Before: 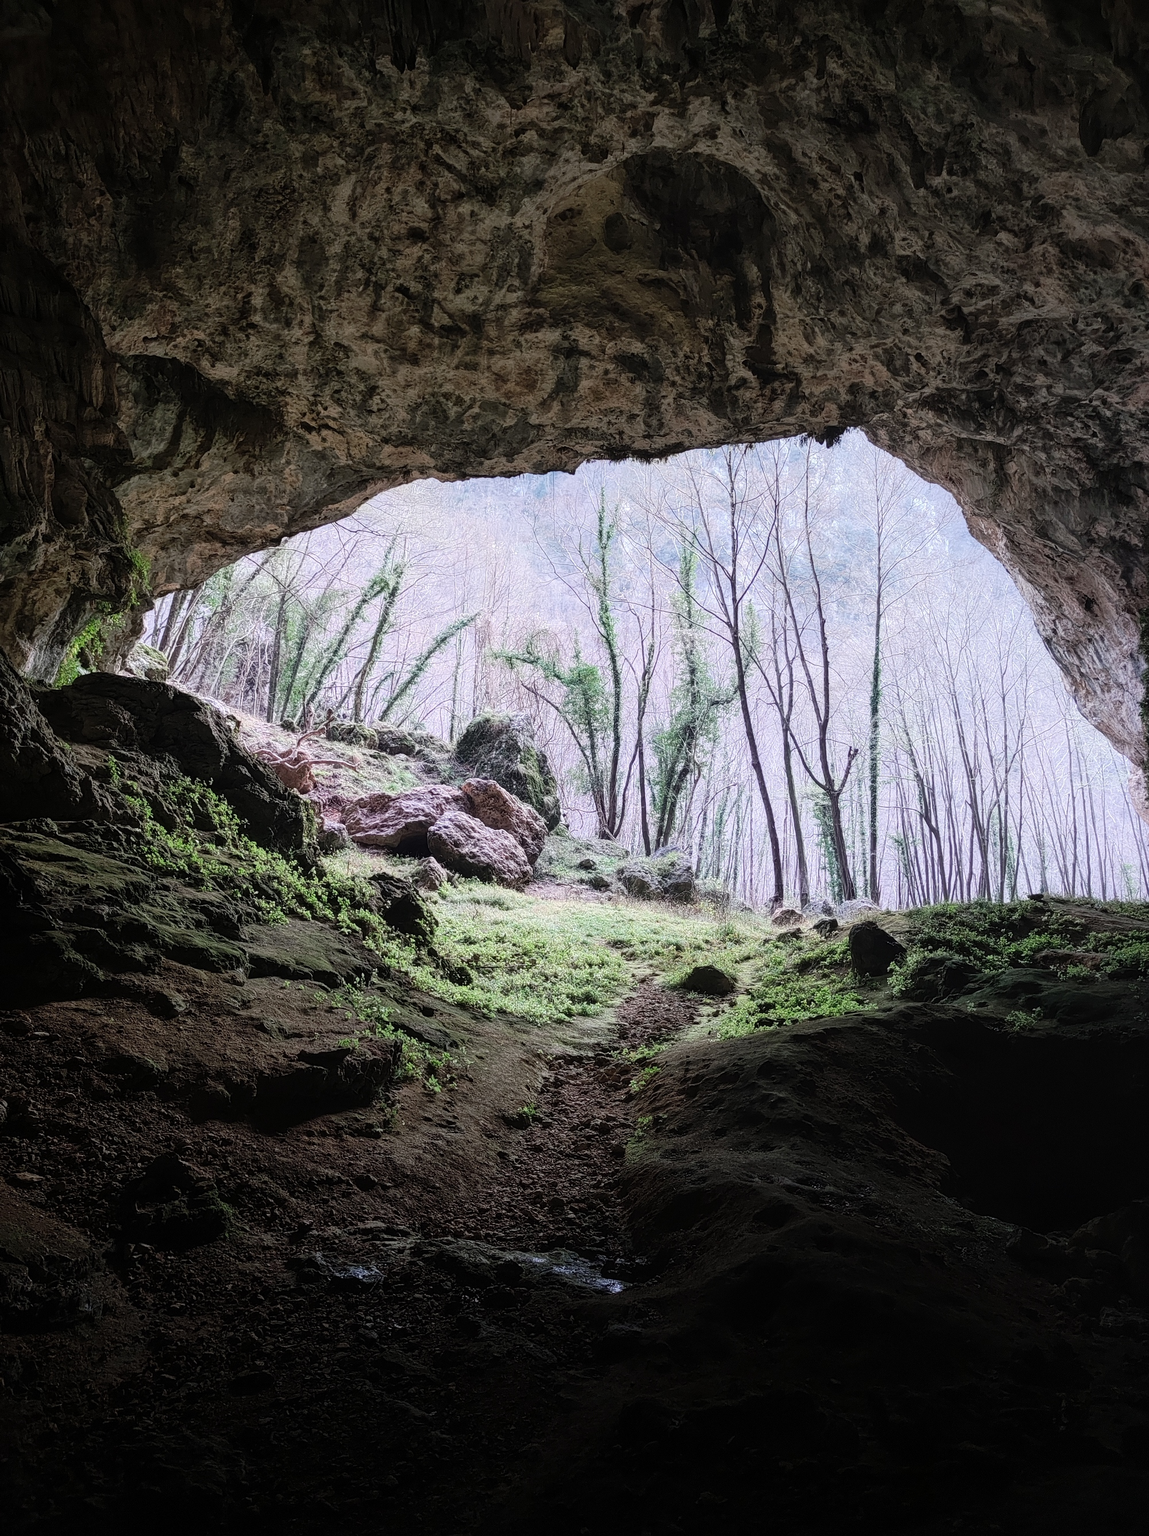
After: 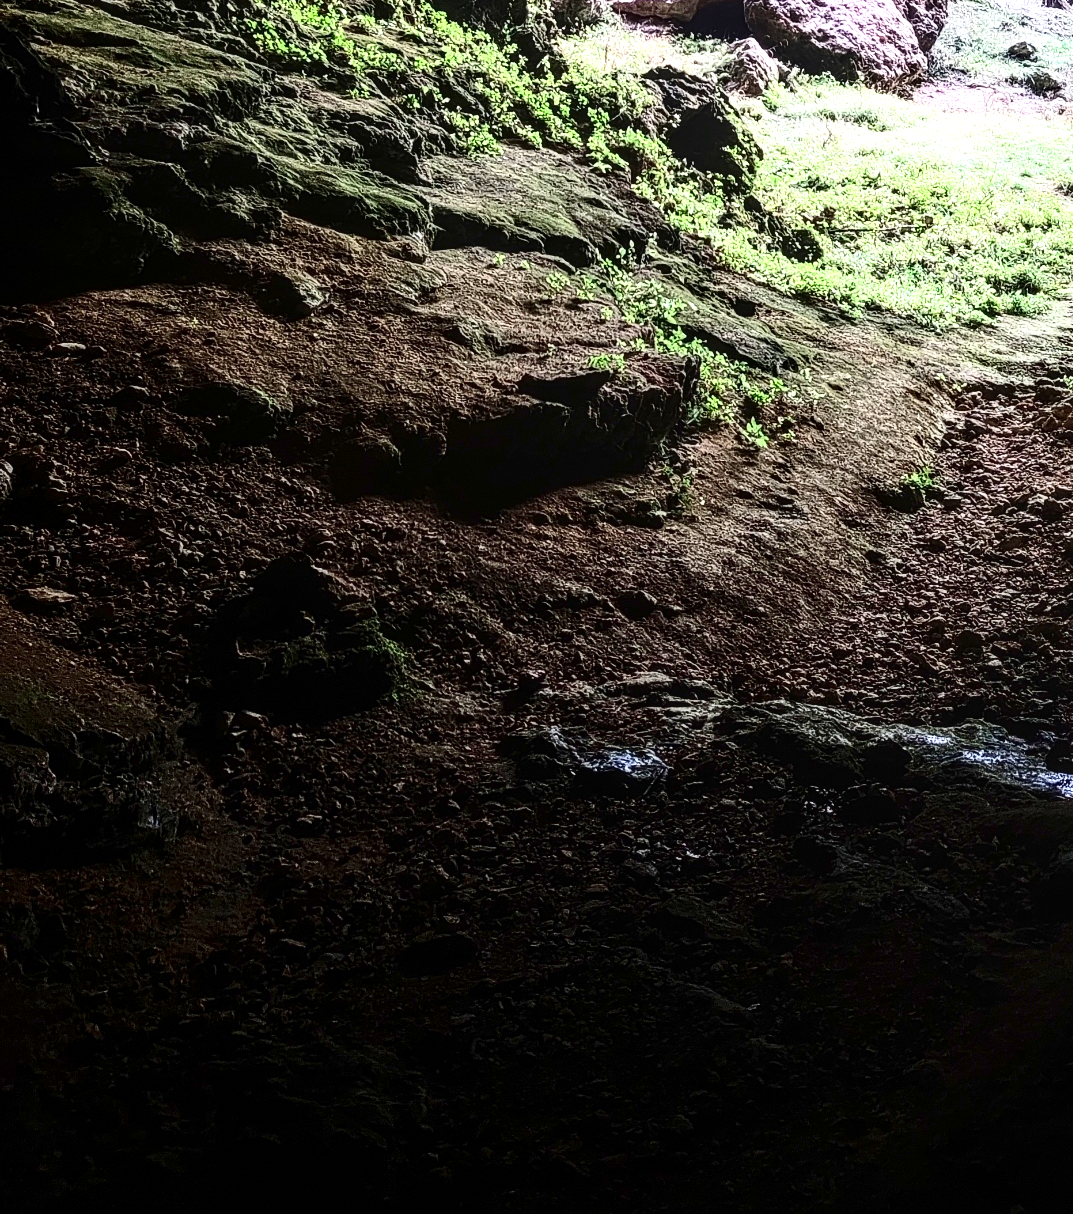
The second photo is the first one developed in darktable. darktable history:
crop and rotate: top 54.391%, right 46.326%, bottom 0.175%
exposure: black level correction 0, exposure 1.359 EV, compensate highlight preservation false
contrast brightness saturation: contrast 0.331, brightness -0.069, saturation 0.175
local contrast: detail 130%
